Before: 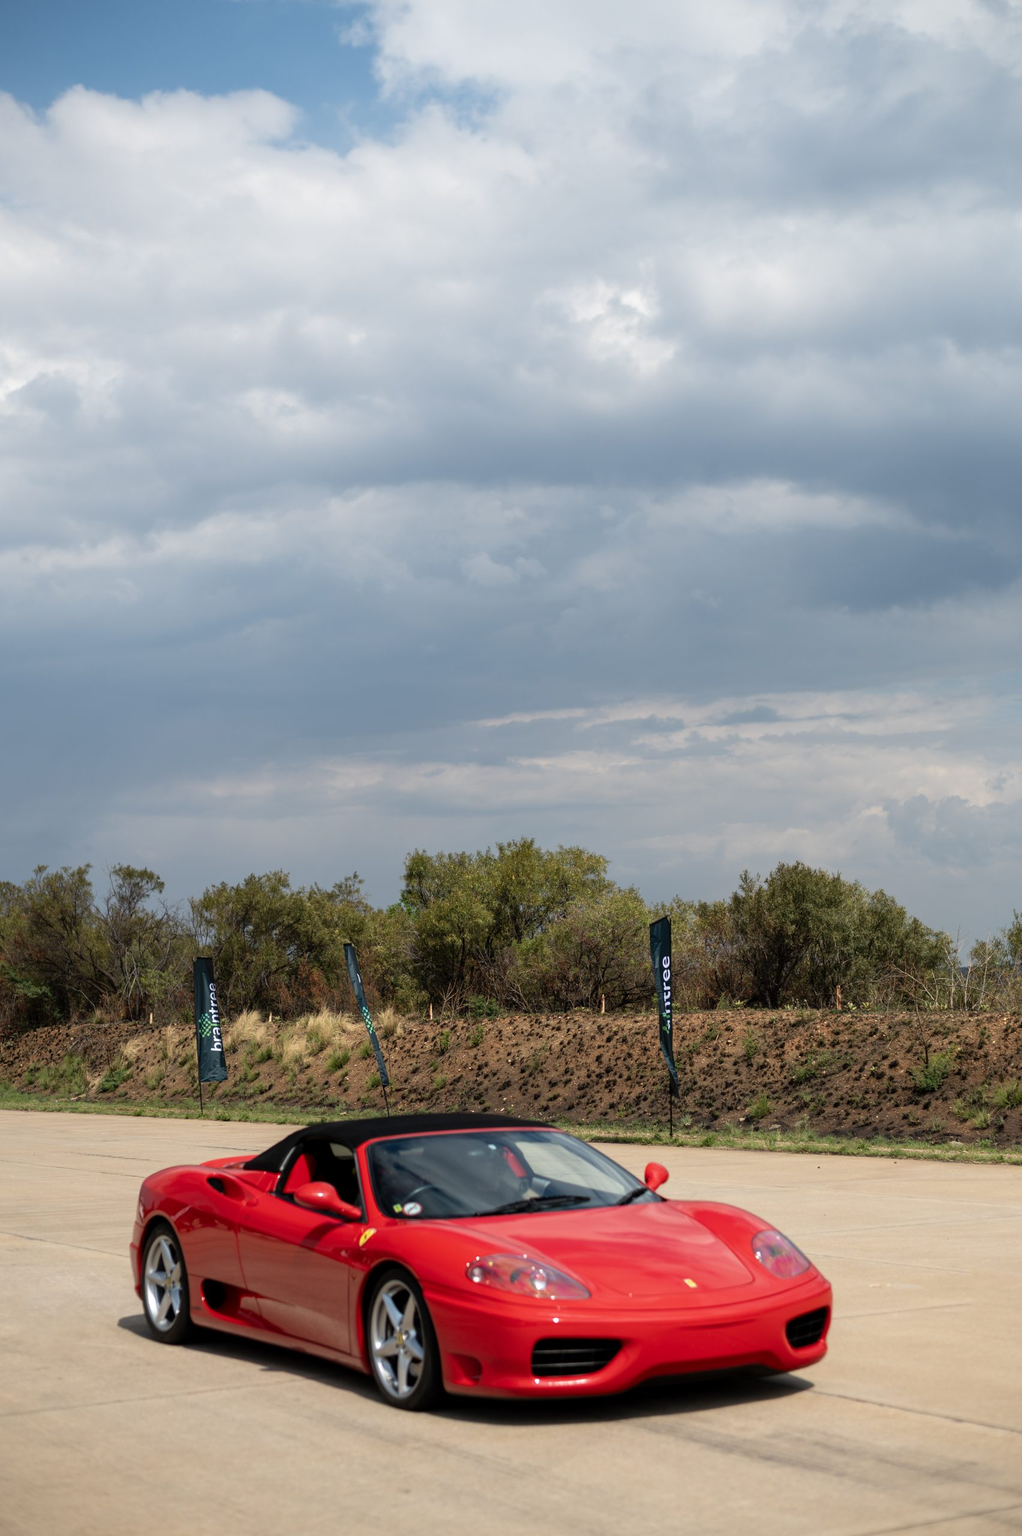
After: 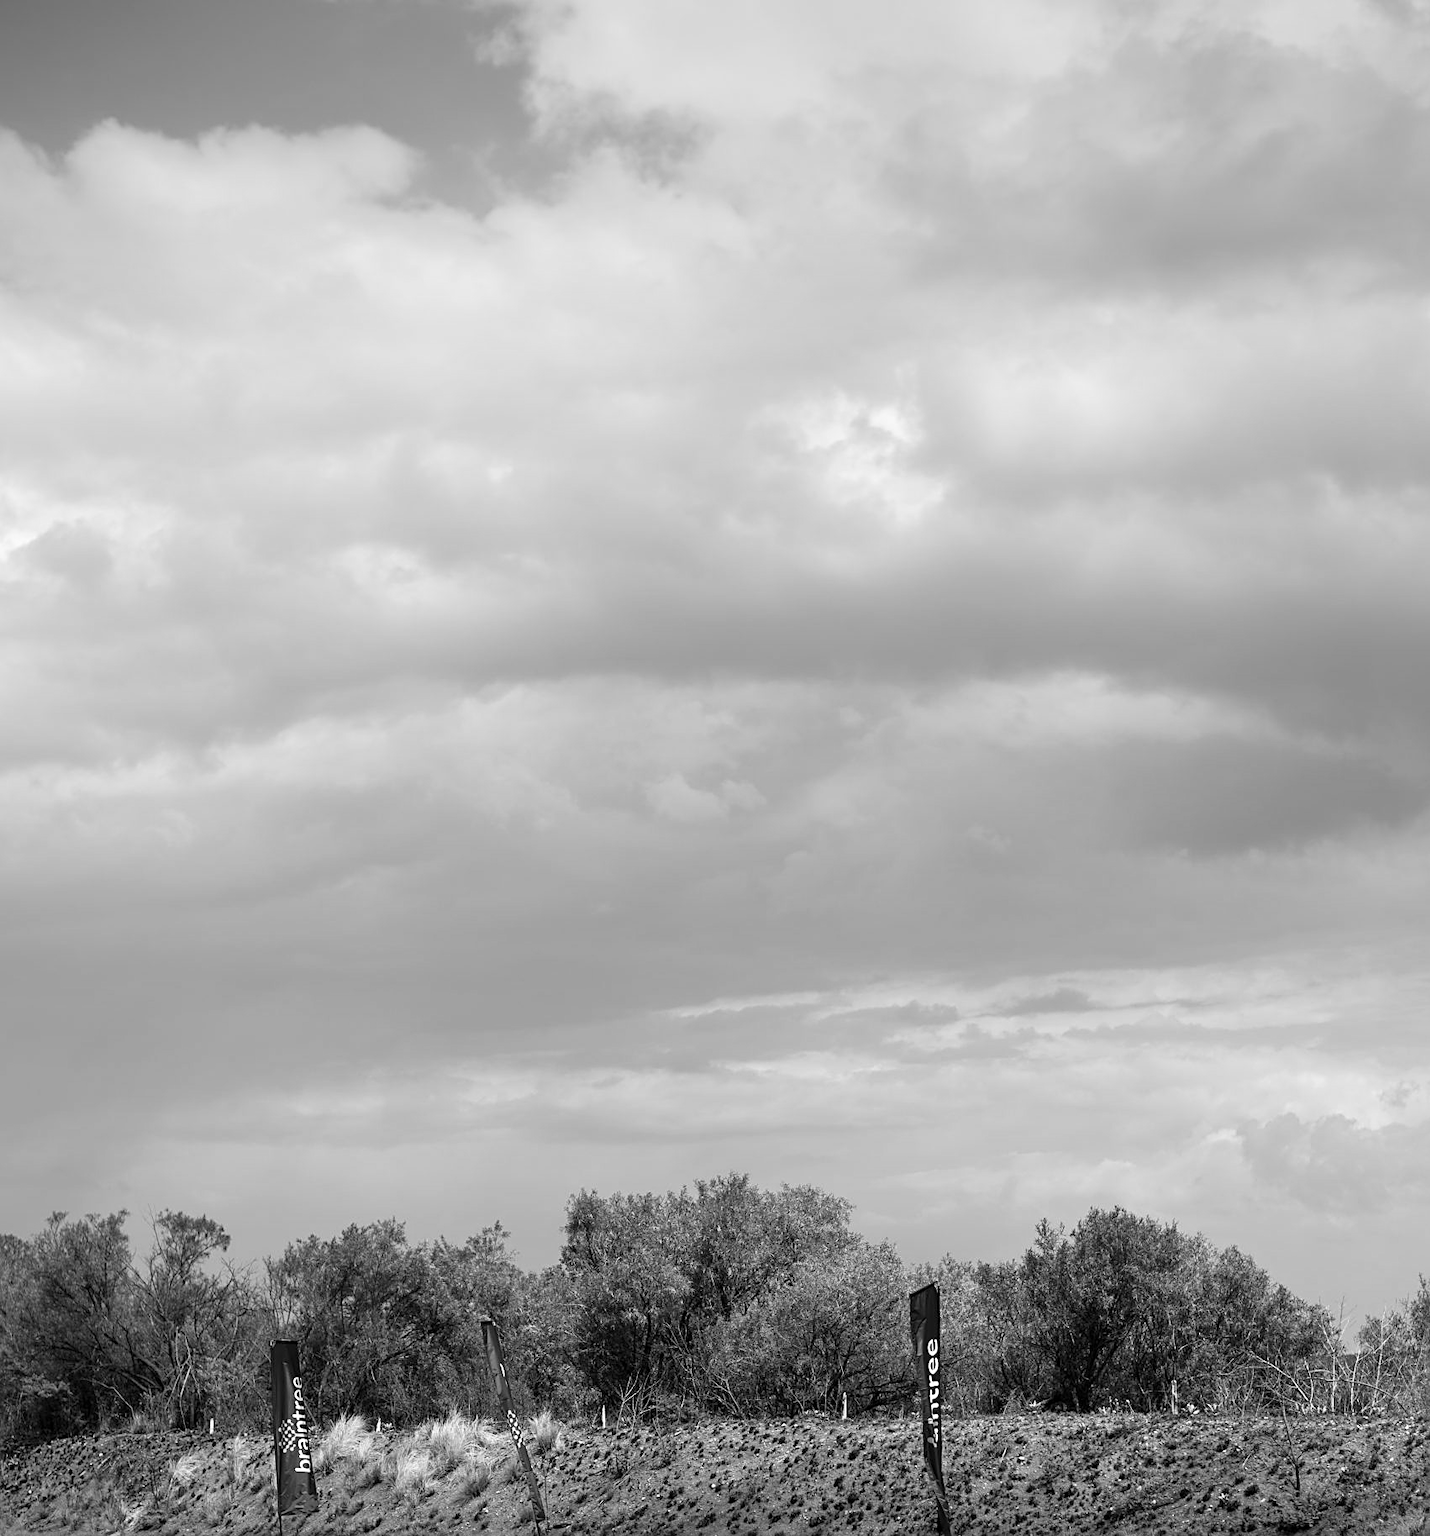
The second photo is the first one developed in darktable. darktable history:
sharpen: on, module defaults
graduated density: on, module defaults
color calibration: illuminant as shot in camera, x 0.358, y 0.373, temperature 4628.91 K
exposure: black level correction 0.001, exposure 0.5 EV, compensate exposure bias true, compensate highlight preservation false
monochrome: on, module defaults
contrast brightness saturation: contrast 0.1, brightness 0.02, saturation 0.02
velvia: on, module defaults
crop: bottom 28.576%
